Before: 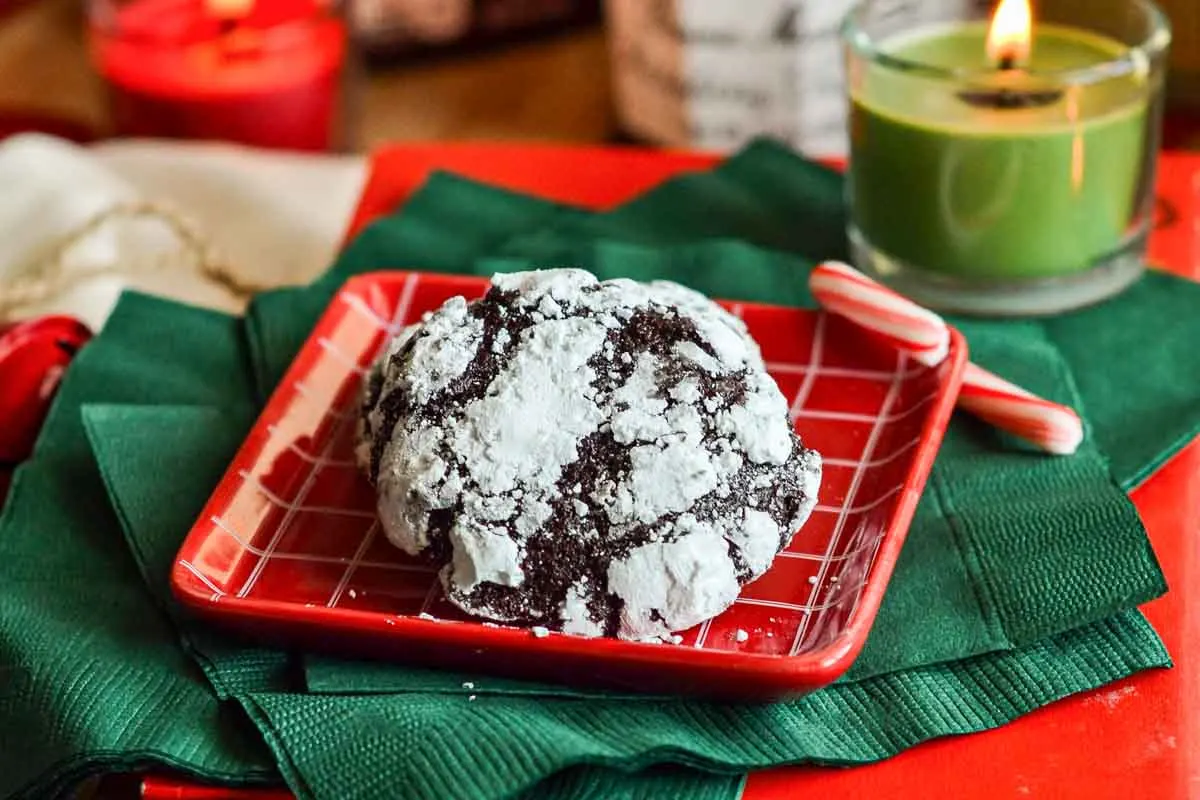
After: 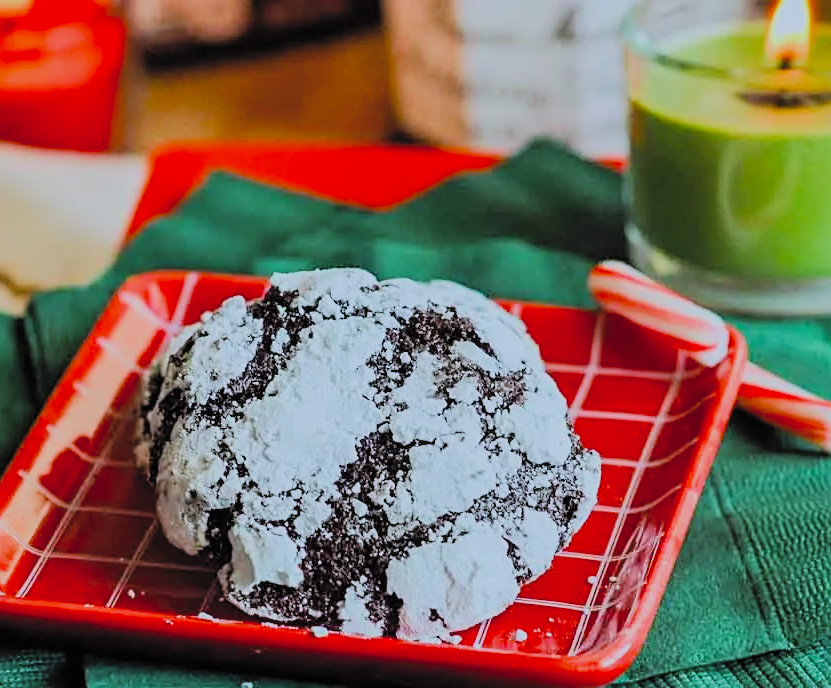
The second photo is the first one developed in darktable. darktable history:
sharpen: radius 2.529, amount 0.323
filmic rgb: white relative exposure 8 EV, threshold 3 EV, hardness 2.44, latitude 10.07%, contrast 0.72, highlights saturation mix 10%, shadows ↔ highlights balance 1.38%, color science v4 (2020), enable highlight reconstruction true
white balance: red 0.924, blue 1.095
crop: left 18.479%, right 12.2%, bottom 13.971%
tone equalizer: -8 EV -0.417 EV, -7 EV -0.389 EV, -6 EV -0.333 EV, -5 EV -0.222 EV, -3 EV 0.222 EV, -2 EV 0.333 EV, -1 EV 0.389 EV, +0 EV 0.417 EV, edges refinement/feathering 500, mask exposure compensation -1.57 EV, preserve details no
contrast brightness saturation: brightness 0.15
vibrance: vibrance 0%
